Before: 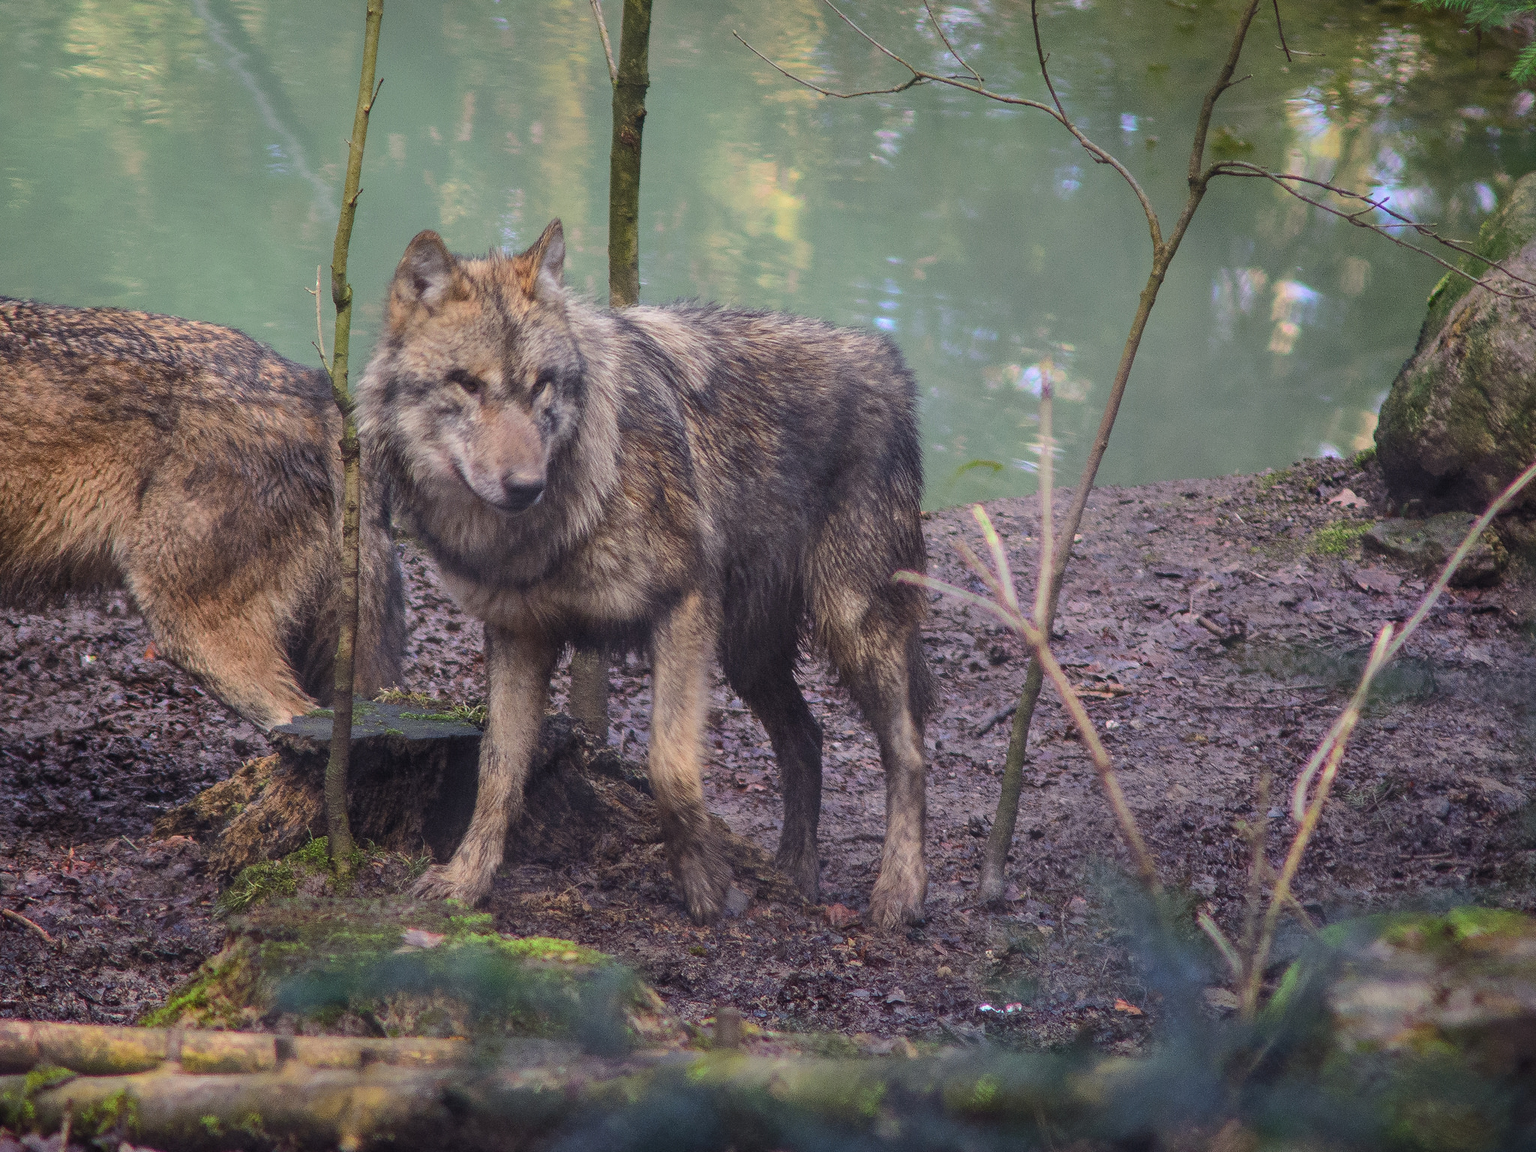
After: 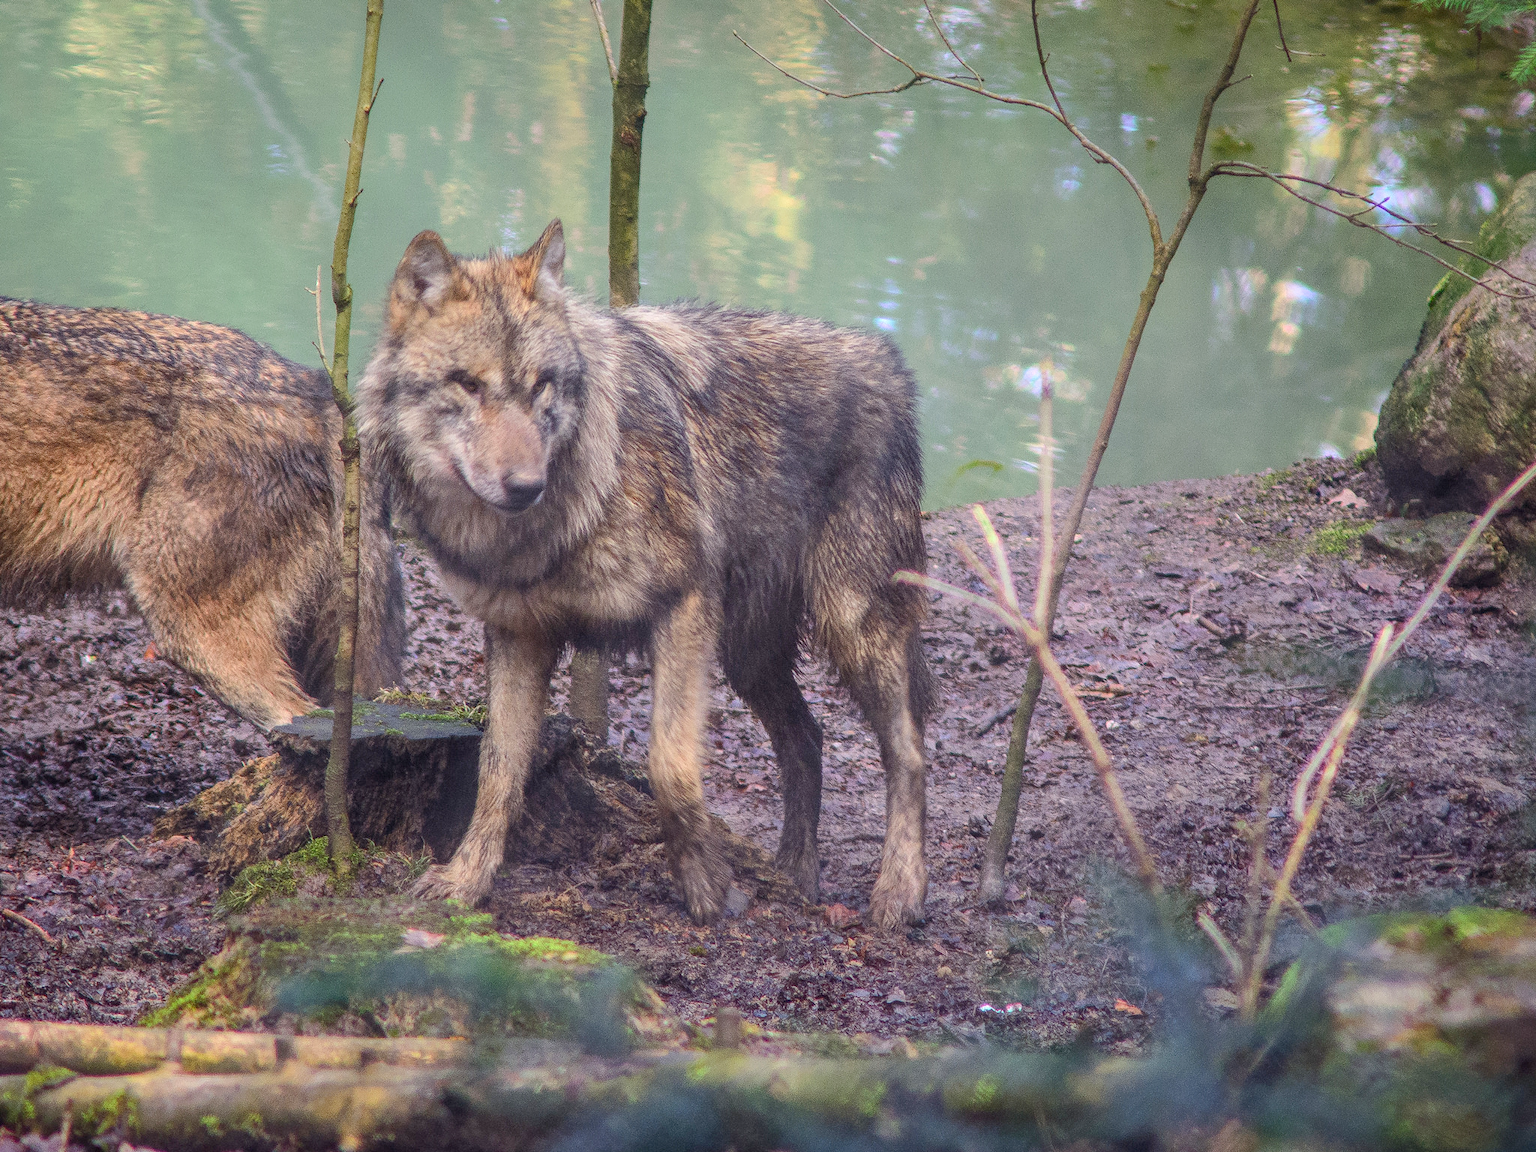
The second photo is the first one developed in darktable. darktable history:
local contrast: on, module defaults
levels: levels [0, 0.445, 1]
